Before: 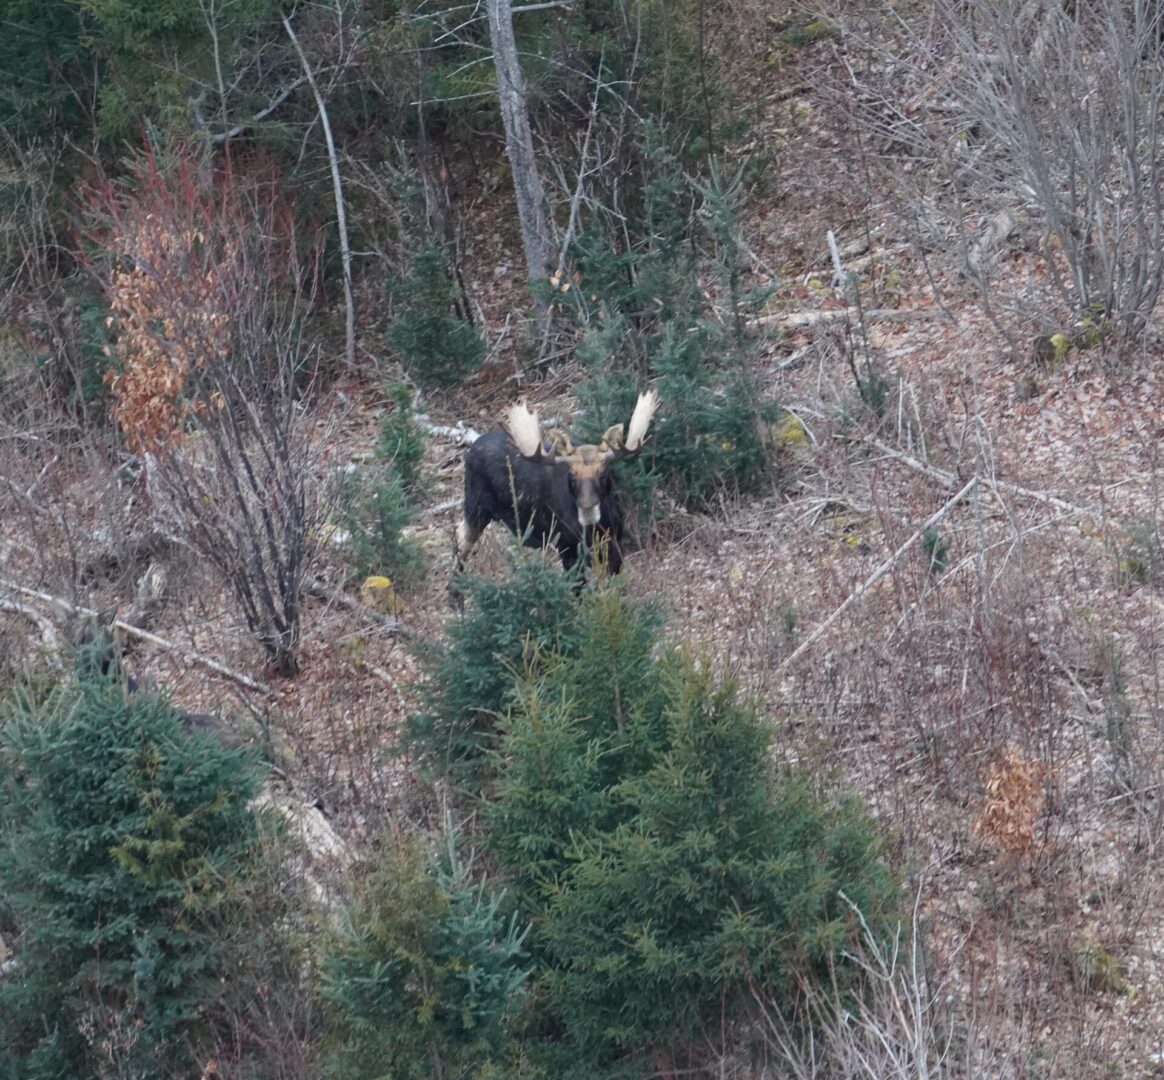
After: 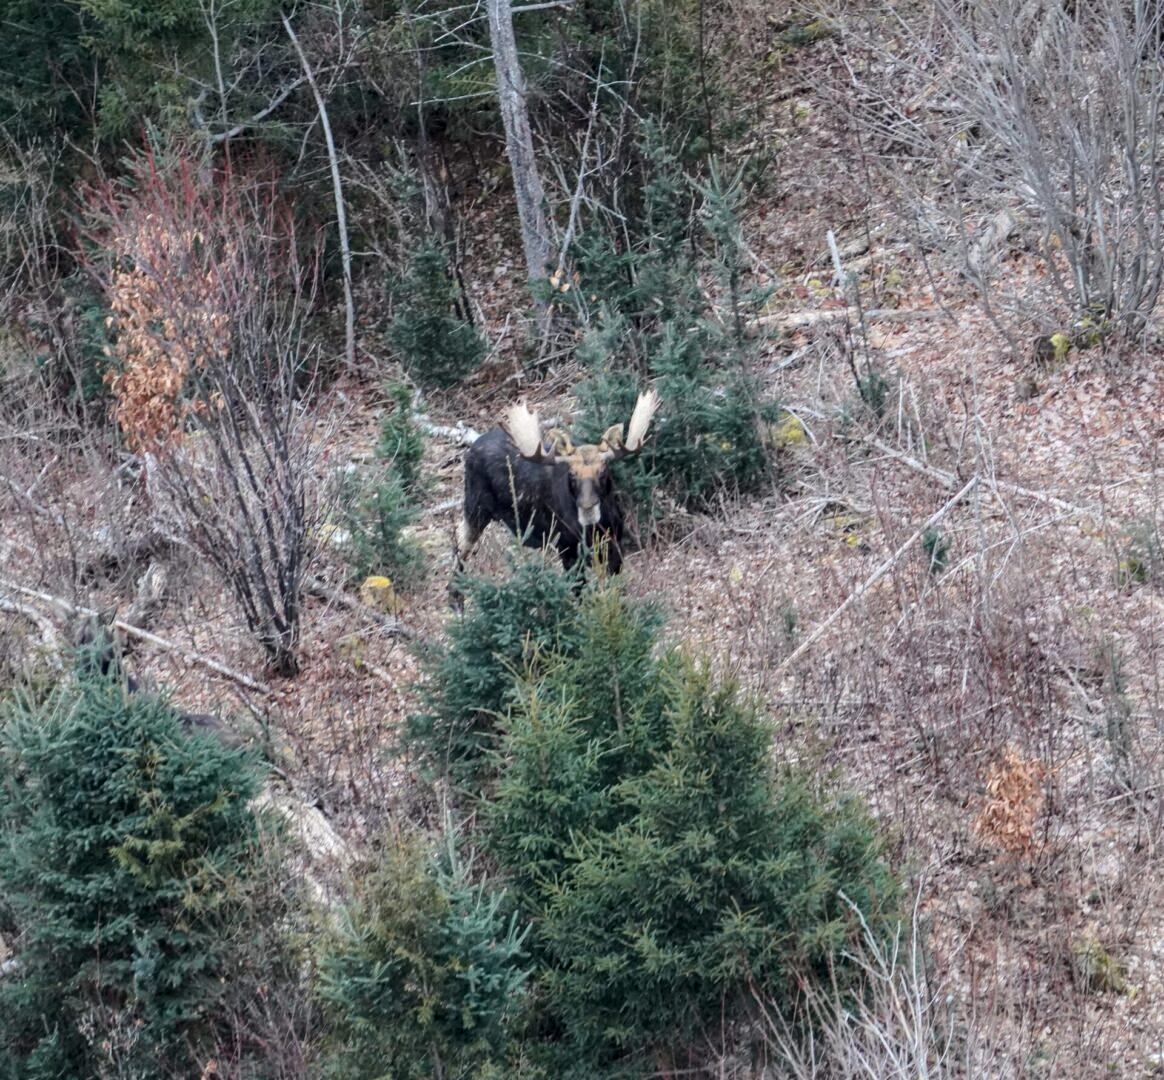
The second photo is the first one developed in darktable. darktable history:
exposure: black level correction 0.001, compensate highlight preservation false
local contrast: on, module defaults
tone curve: curves: ch0 [(0, 0) (0.081, 0.044) (0.185, 0.145) (0.283, 0.273) (0.405, 0.449) (0.495, 0.554) (0.686, 0.743) (0.826, 0.853) (0.978, 0.988)]; ch1 [(0, 0) (0.147, 0.166) (0.321, 0.362) (0.371, 0.402) (0.423, 0.426) (0.479, 0.472) (0.505, 0.497) (0.521, 0.506) (0.551, 0.546) (0.586, 0.571) (0.625, 0.638) (0.68, 0.715) (1, 1)]; ch2 [(0, 0) (0.346, 0.378) (0.404, 0.427) (0.502, 0.498) (0.531, 0.517) (0.547, 0.526) (0.582, 0.571) (0.629, 0.626) (0.717, 0.678) (1, 1)]
